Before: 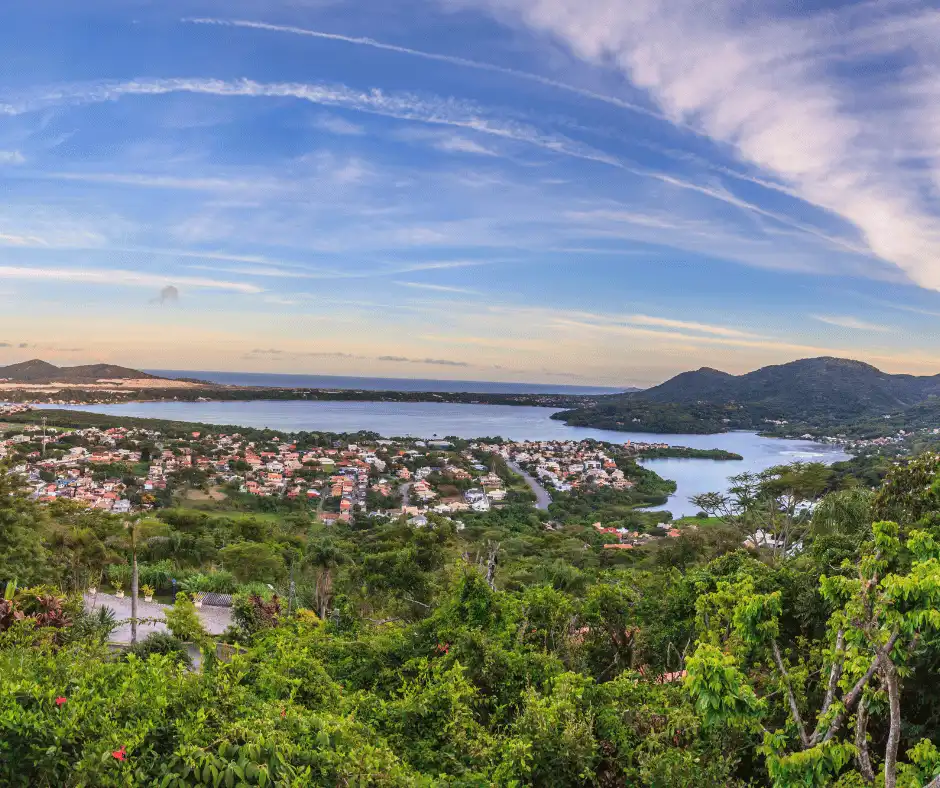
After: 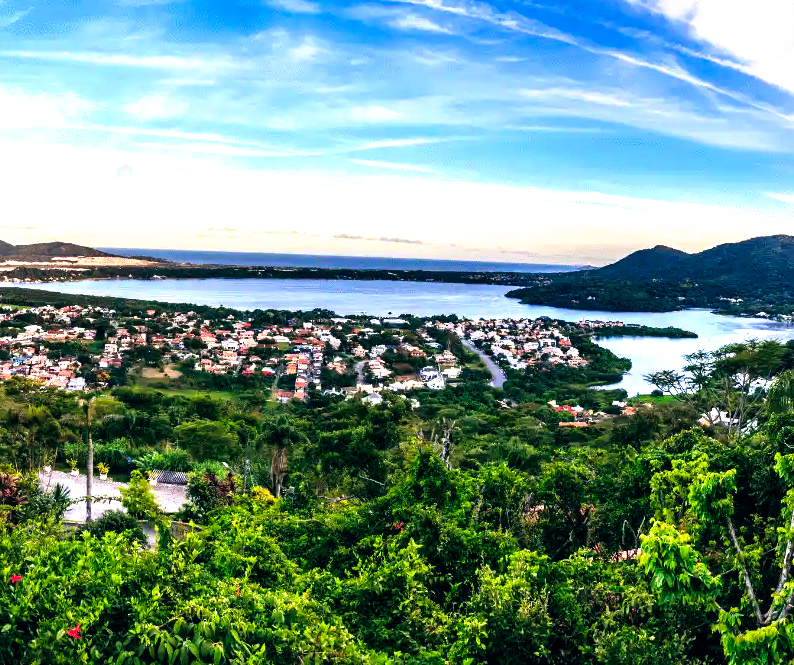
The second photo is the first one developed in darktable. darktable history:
filmic rgb: black relative exposure -8.2 EV, white relative exposure 2.2 EV, threshold 3 EV, hardness 7.11, latitude 85.74%, contrast 1.696, highlights saturation mix -4%, shadows ↔ highlights balance -2.69%, preserve chrominance no, color science v5 (2021), contrast in shadows safe, contrast in highlights safe, enable highlight reconstruction true
exposure: black level correction -0.001, exposure 0.08 EV, compensate highlight preservation false
crop and rotate: left 4.842%, top 15.51%, right 10.668%
color balance: lift [1.016, 0.983, 1, 1.017], gamma [0.958, 1, 1, 1], gain [0.981, 1.007, 0.993, 1.002], input saturation 118.26%, contrast 13.43%, contrast fulcrum 21.62%, output saturation 82.76%
contrast brightness saturation: contrast 0.08, saturation 0.02
